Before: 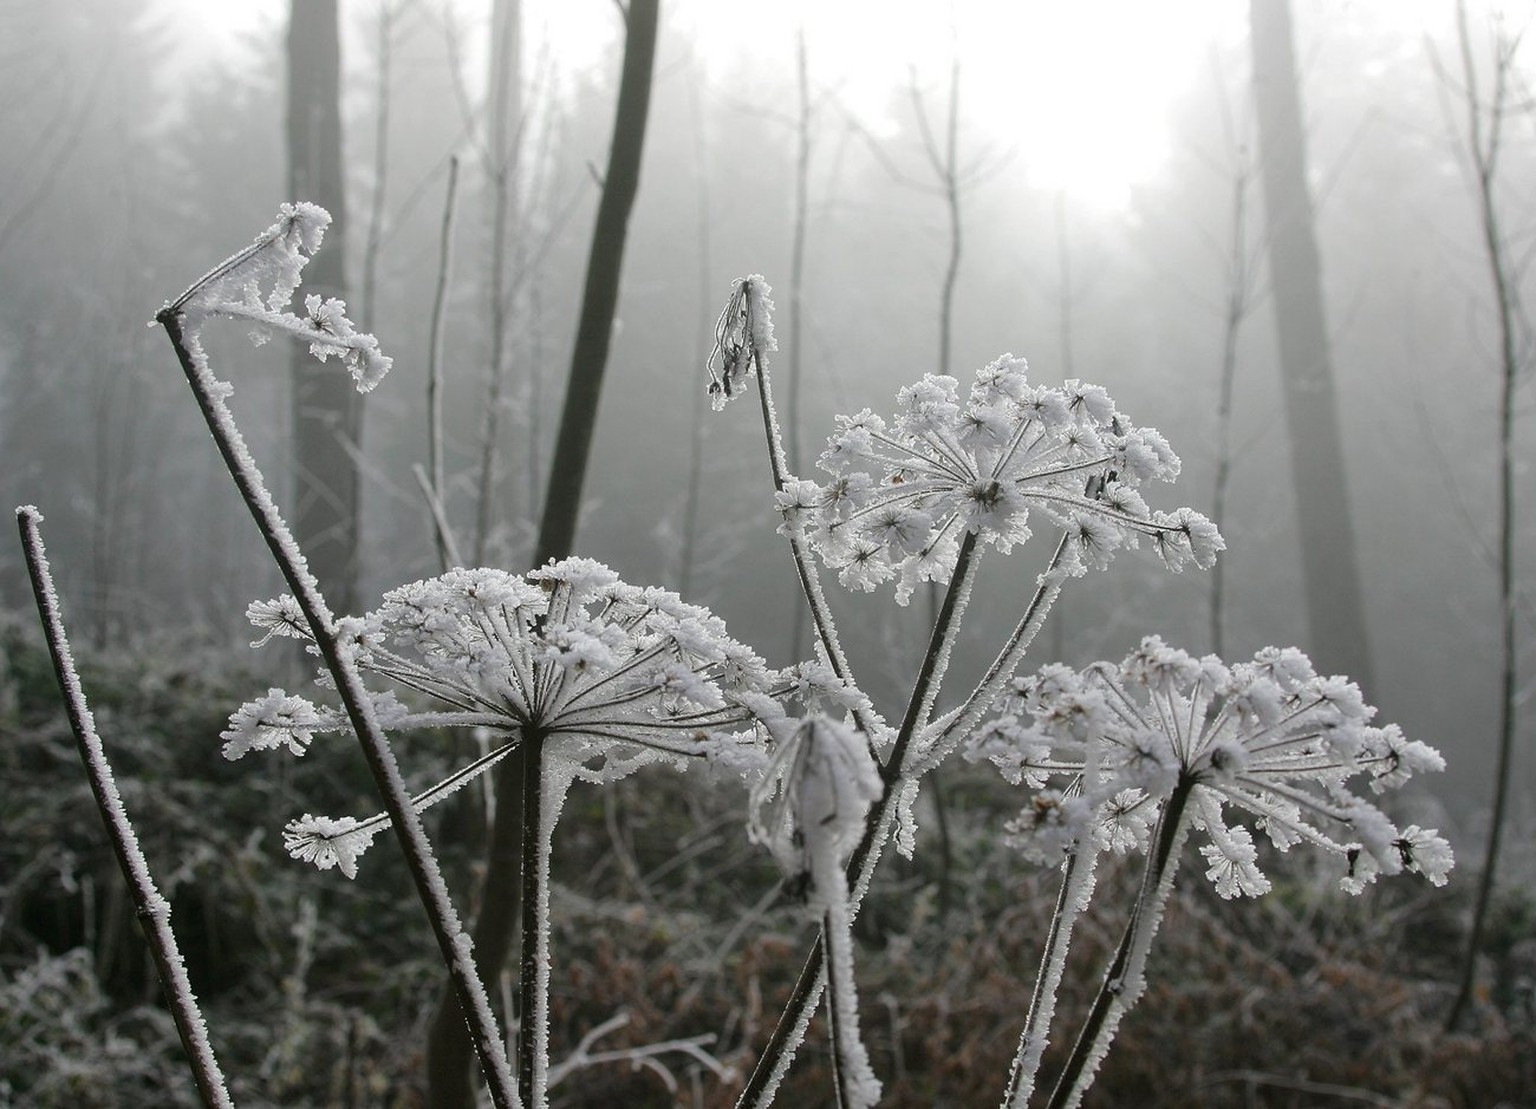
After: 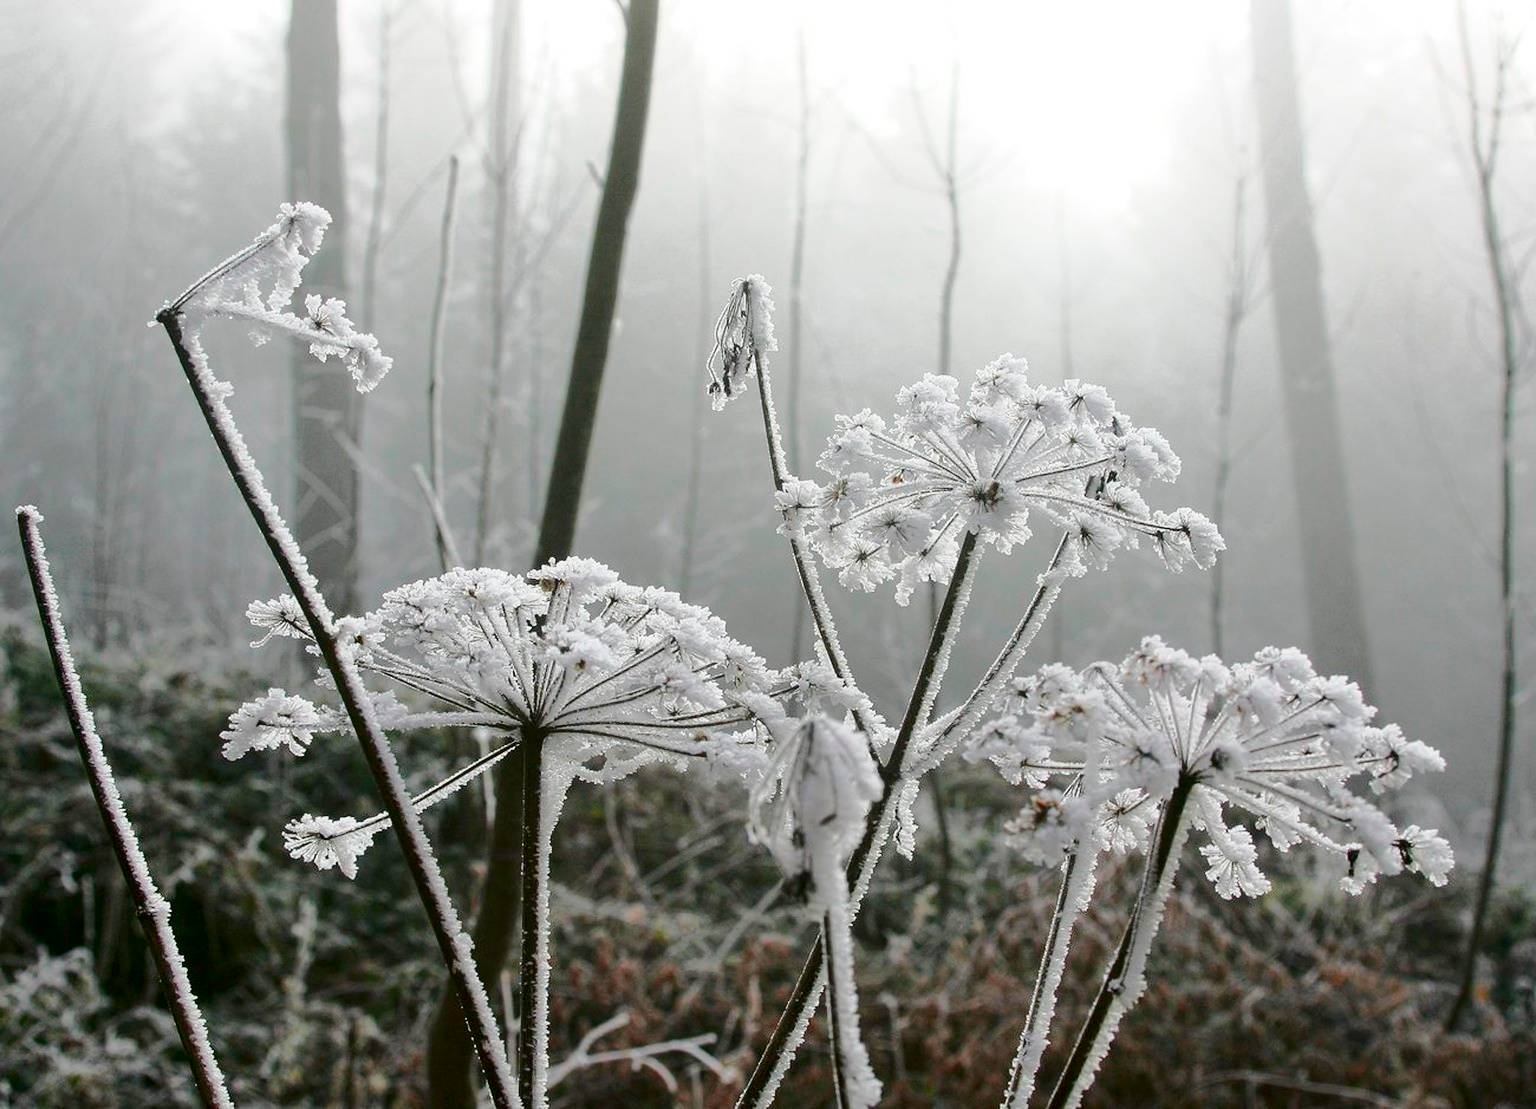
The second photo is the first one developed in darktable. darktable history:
tone curve: curves: ch0 [(0.003, 0) (0.066, 0.023) (0.154, 0.082) (0.281, 0.221) (0.405, 0.389) (0.517, 0.553) (0.716, 0.743) (0.822, 0.882) (1, 1)]; ch1 [(0, 0) (0.164, 0.115) (0.337, 0.332) (0.39, 0.398) (0.464, 0.461) (0.501, 0.5) (0.521, 0.526) (0.571, 0.606) (0.656, 0.677) (0.723, 0.731) (0.811, 0.796) (1, 1)]; ch2 [(0, 0) (0.337, 0.382) (0.464, 0.476) (0.501, 0.502) (0.527, 0.54) (0.556, 0.567) (0.575, 0.606) (0.659, 0.736) (1, 1)], color space Lab, independent channels, preserve colors none
